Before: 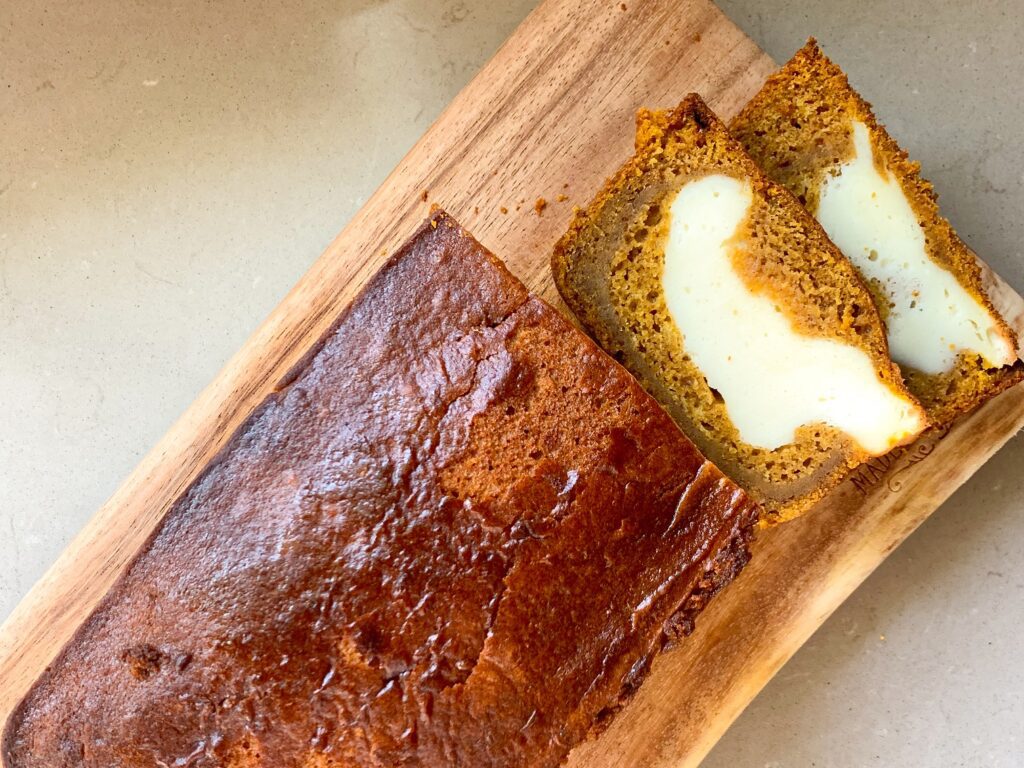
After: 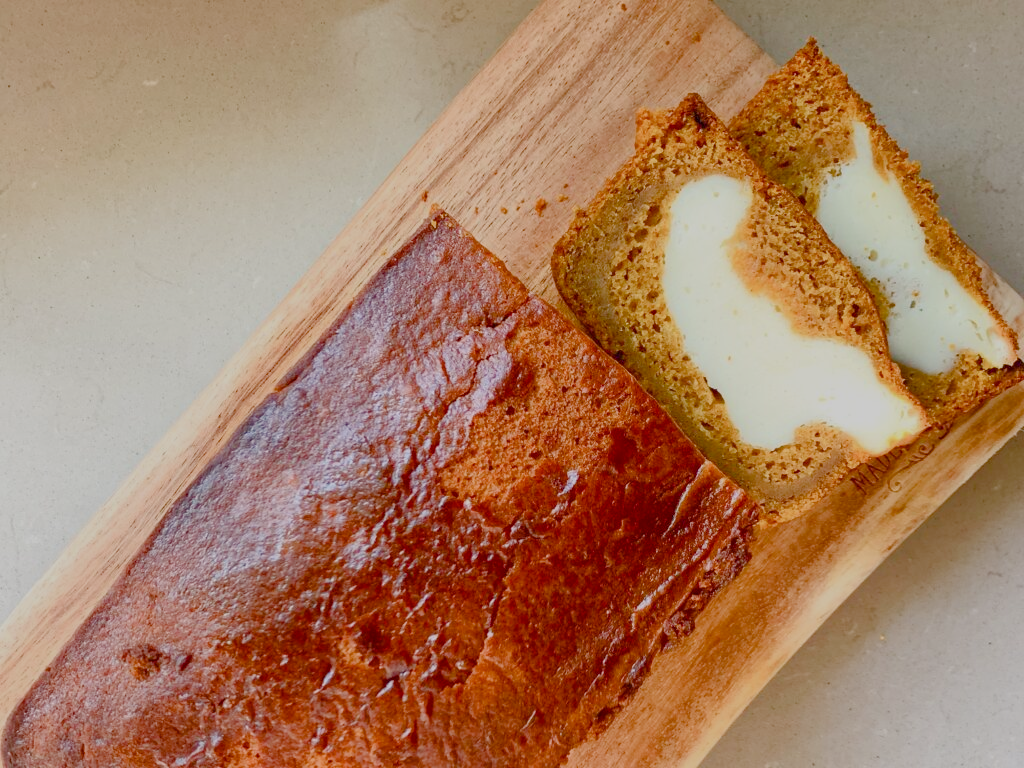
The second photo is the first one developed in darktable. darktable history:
color balance rgb: perceptual saturation grading › global saturation 20%, perceptual saturation grading › highlights -50.11%, perceptual saturation grading › shadows 31%, contrast -29.368%
